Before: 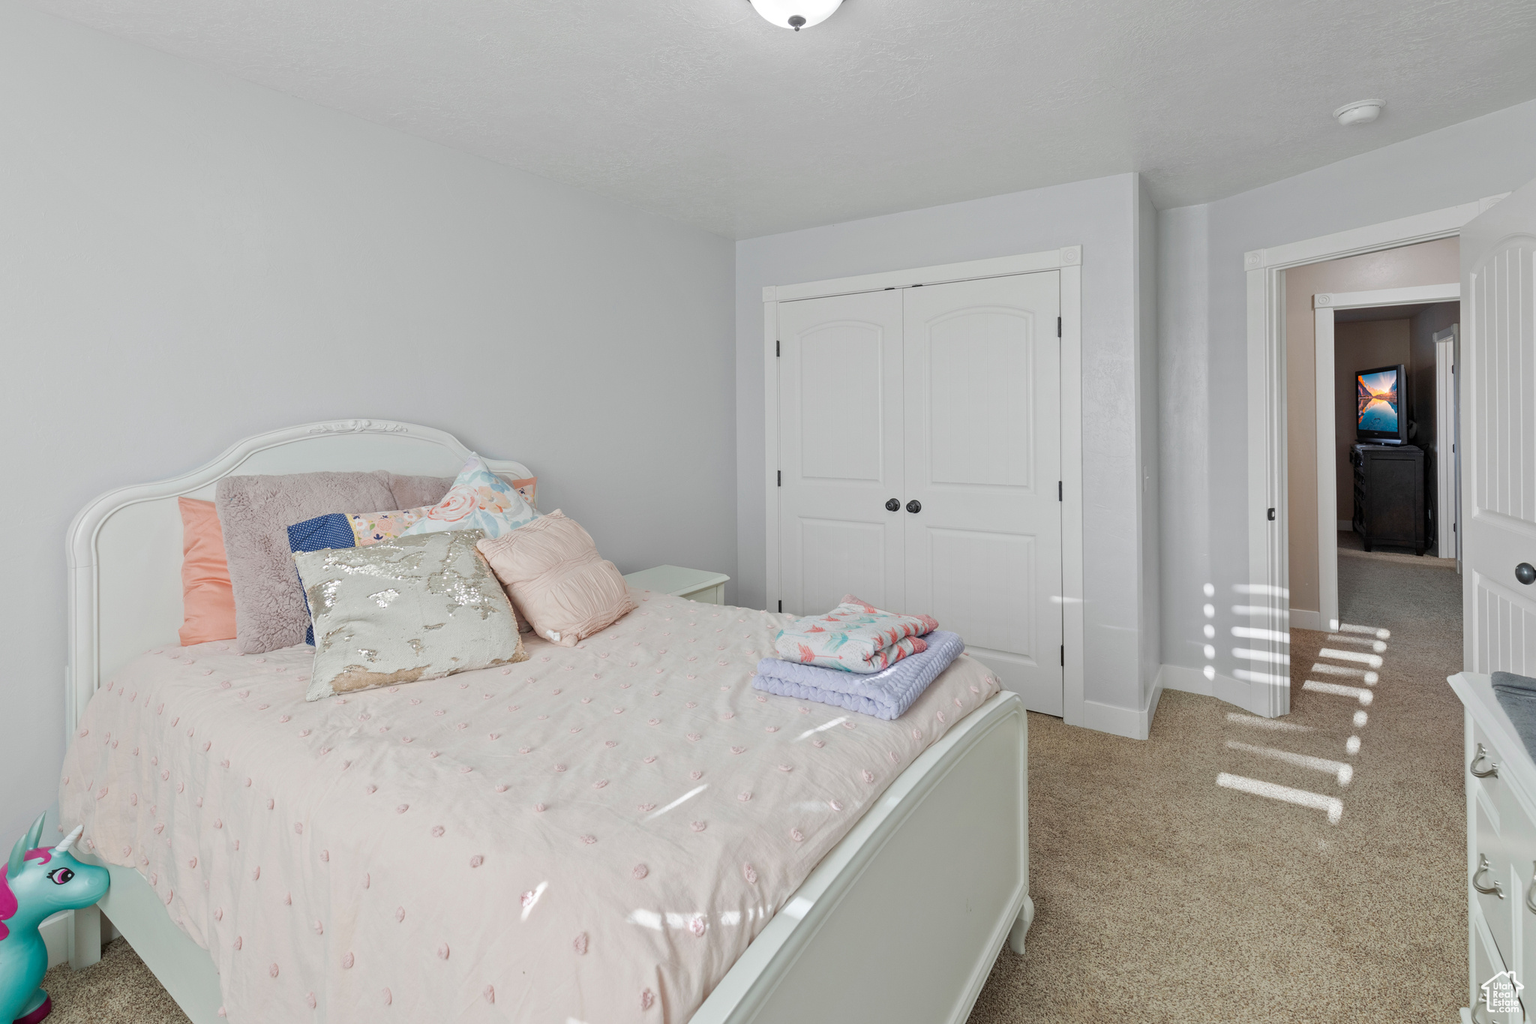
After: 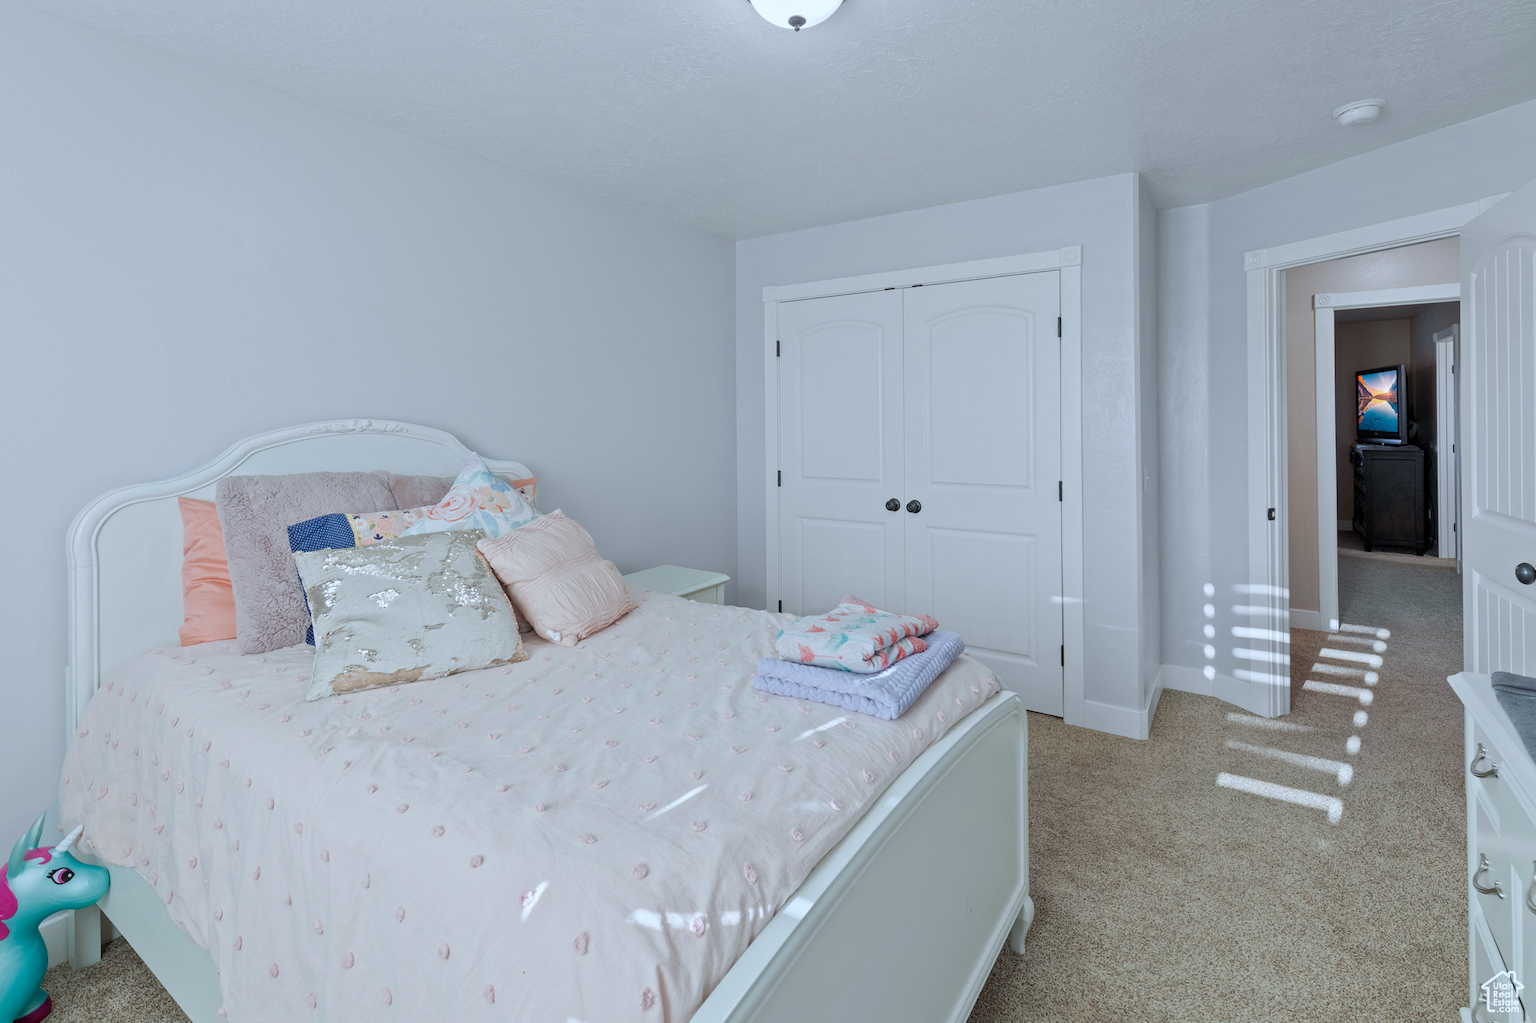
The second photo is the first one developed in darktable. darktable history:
color calibration: illuminant custom, x 0.368, y 0.373, temperature 4331.08 K
exposure: black level correction 0.002, exposure -0.106 EV, compensate exposure bias true, compensate highlight preservation false
